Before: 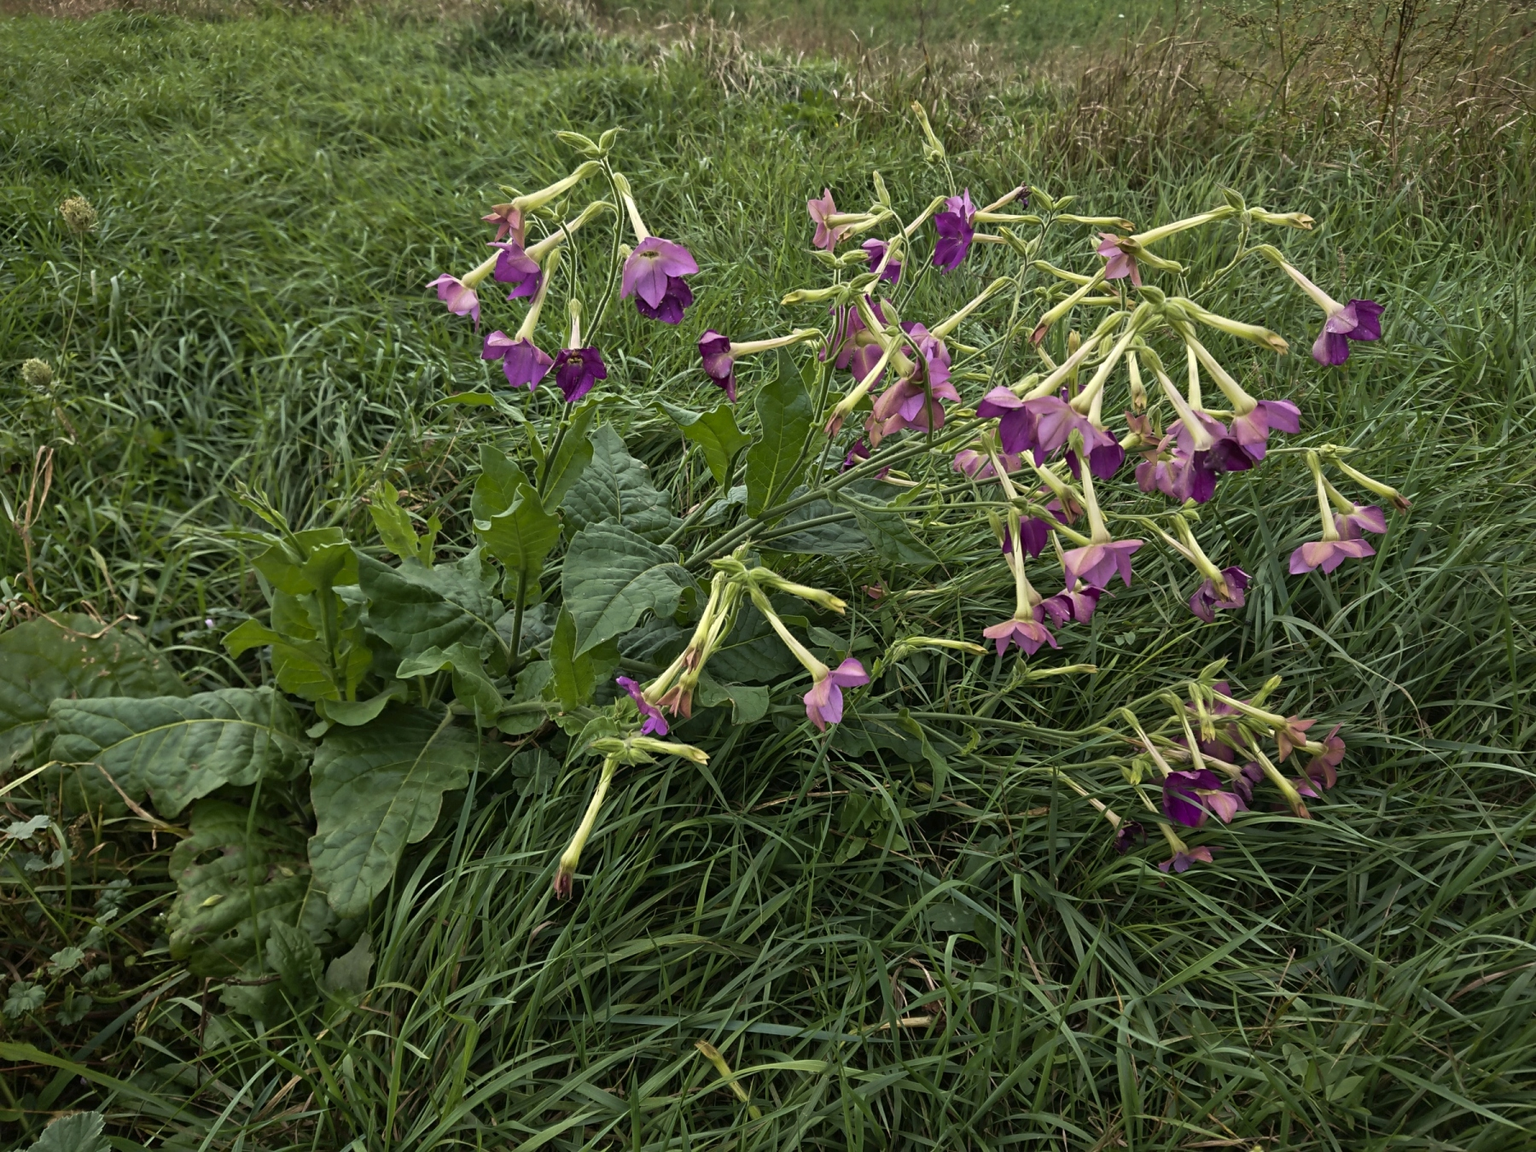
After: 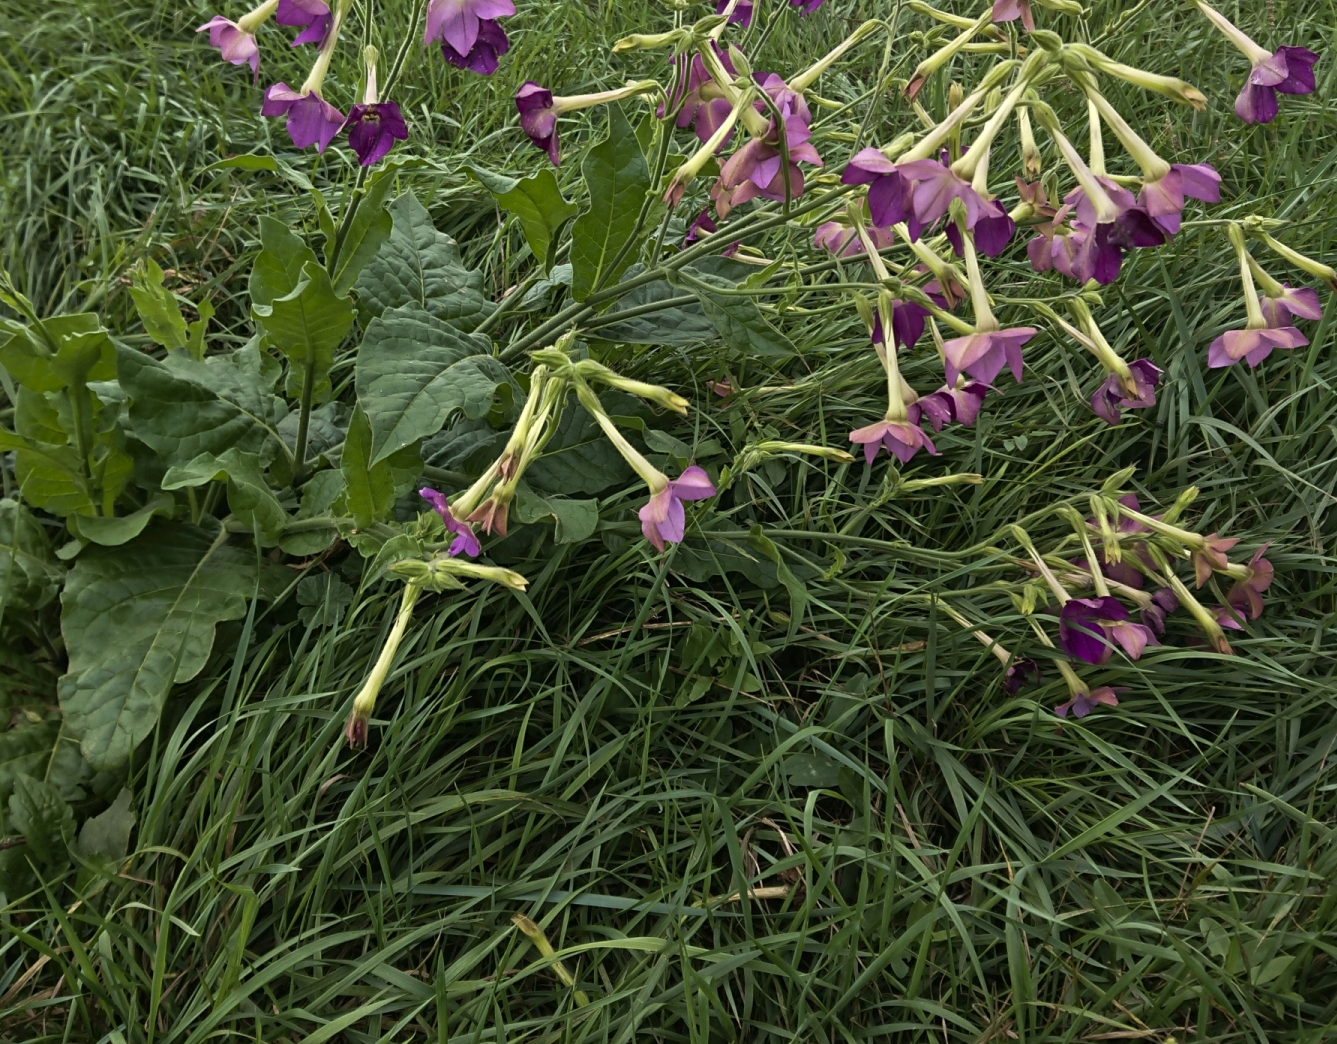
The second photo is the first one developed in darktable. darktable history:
crop: left 16.842%, top 22.652%, right 8.866%
color correction: highlights a* -0.192, highlights b* -0.139
